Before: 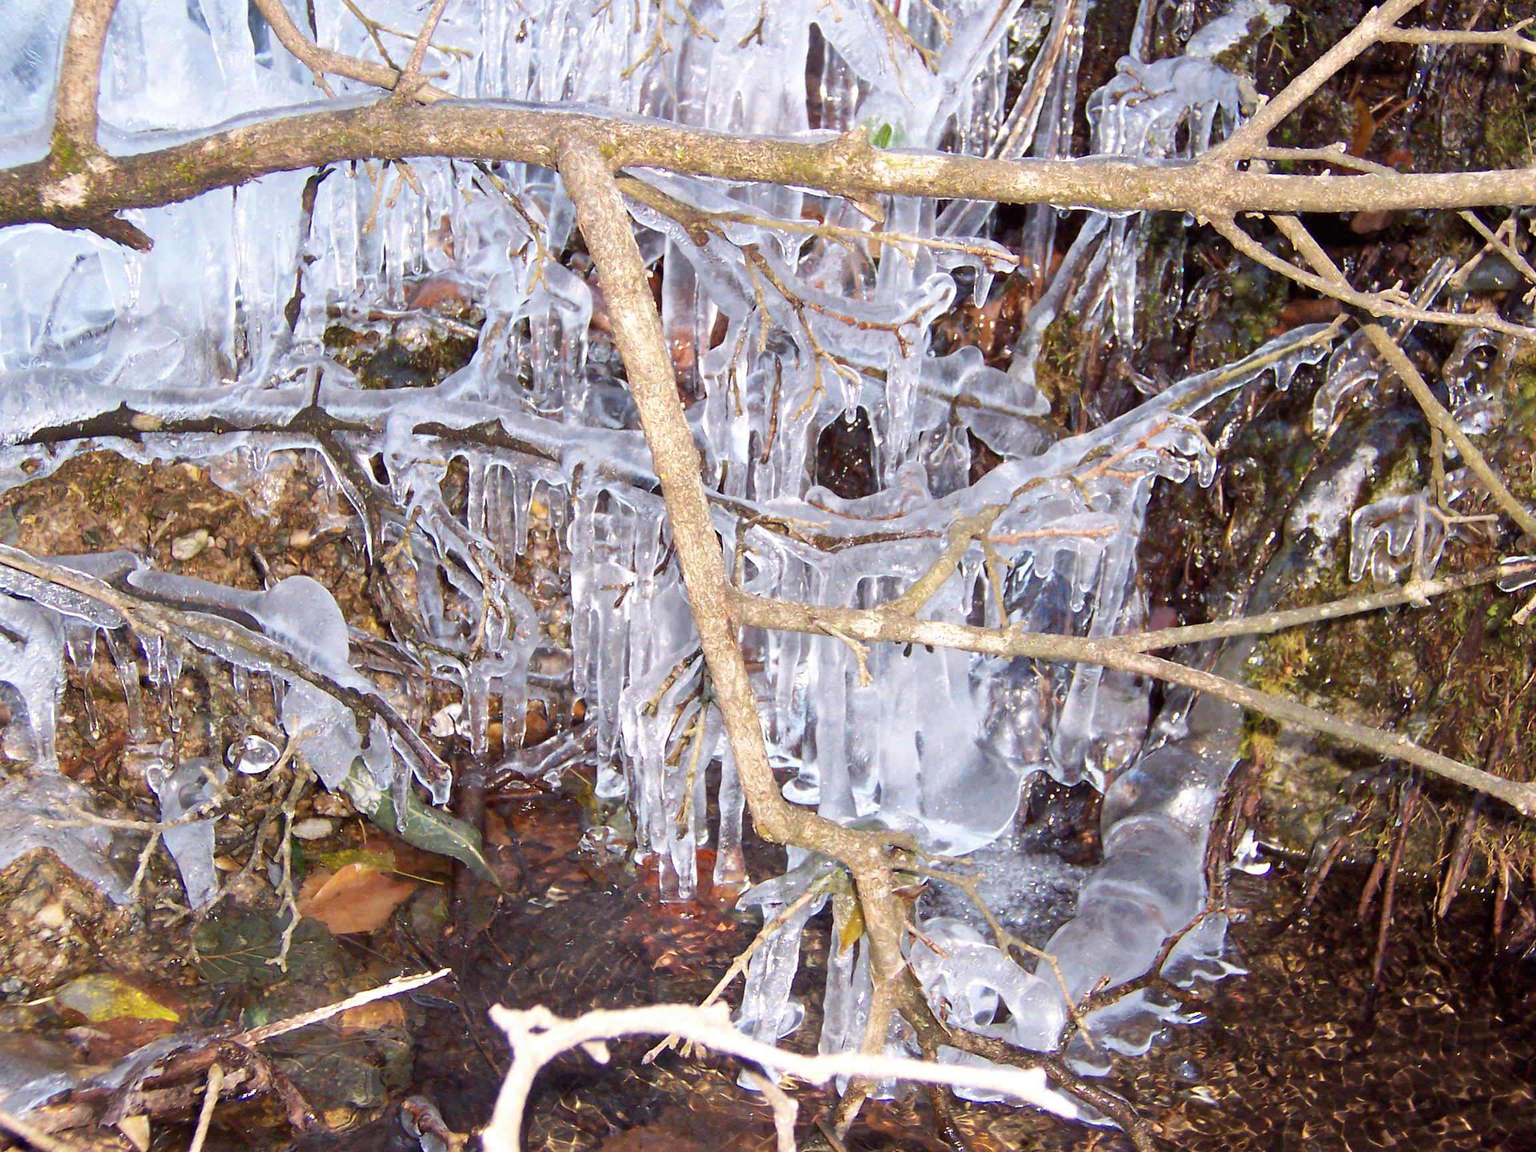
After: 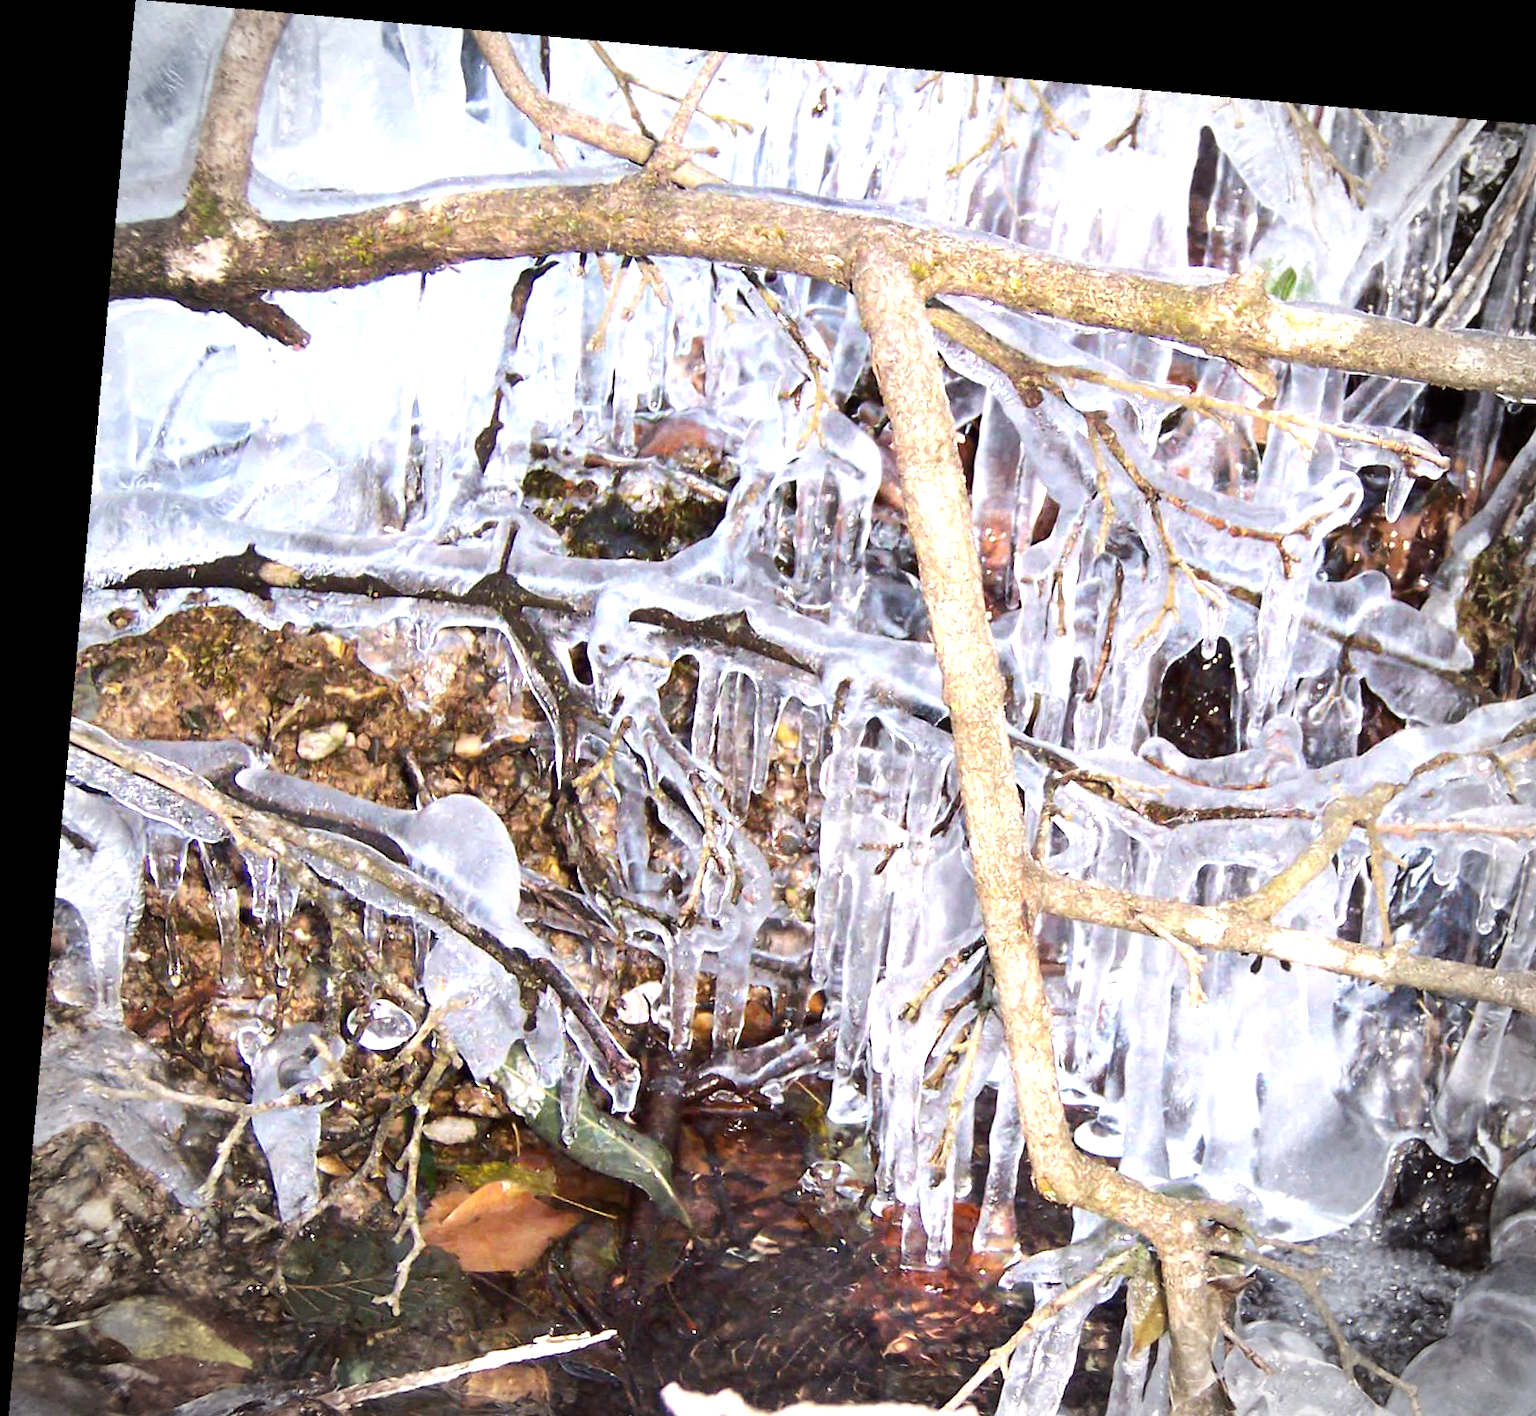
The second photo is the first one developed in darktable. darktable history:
crop: right 28.885%, bottom 16.626%
rotate and perspective: rotation 5.12°, automatic cropping off
vignetting: fall-off radius 31.48%, brightness -0.472
tone equalizer: -8 EV -0.75 EV, -7 EV -0.7 EV, -6 EV -0.6 EV, -5 EV -0.4 EV, -3 EV 0.4 EV, -2 EV 0.6 EV, -1 EV 0.7 EV, +0 EV 0.75 EV, edges refinement/feathering 500, mask exposure compensation -1.57 EV, preserve details no
